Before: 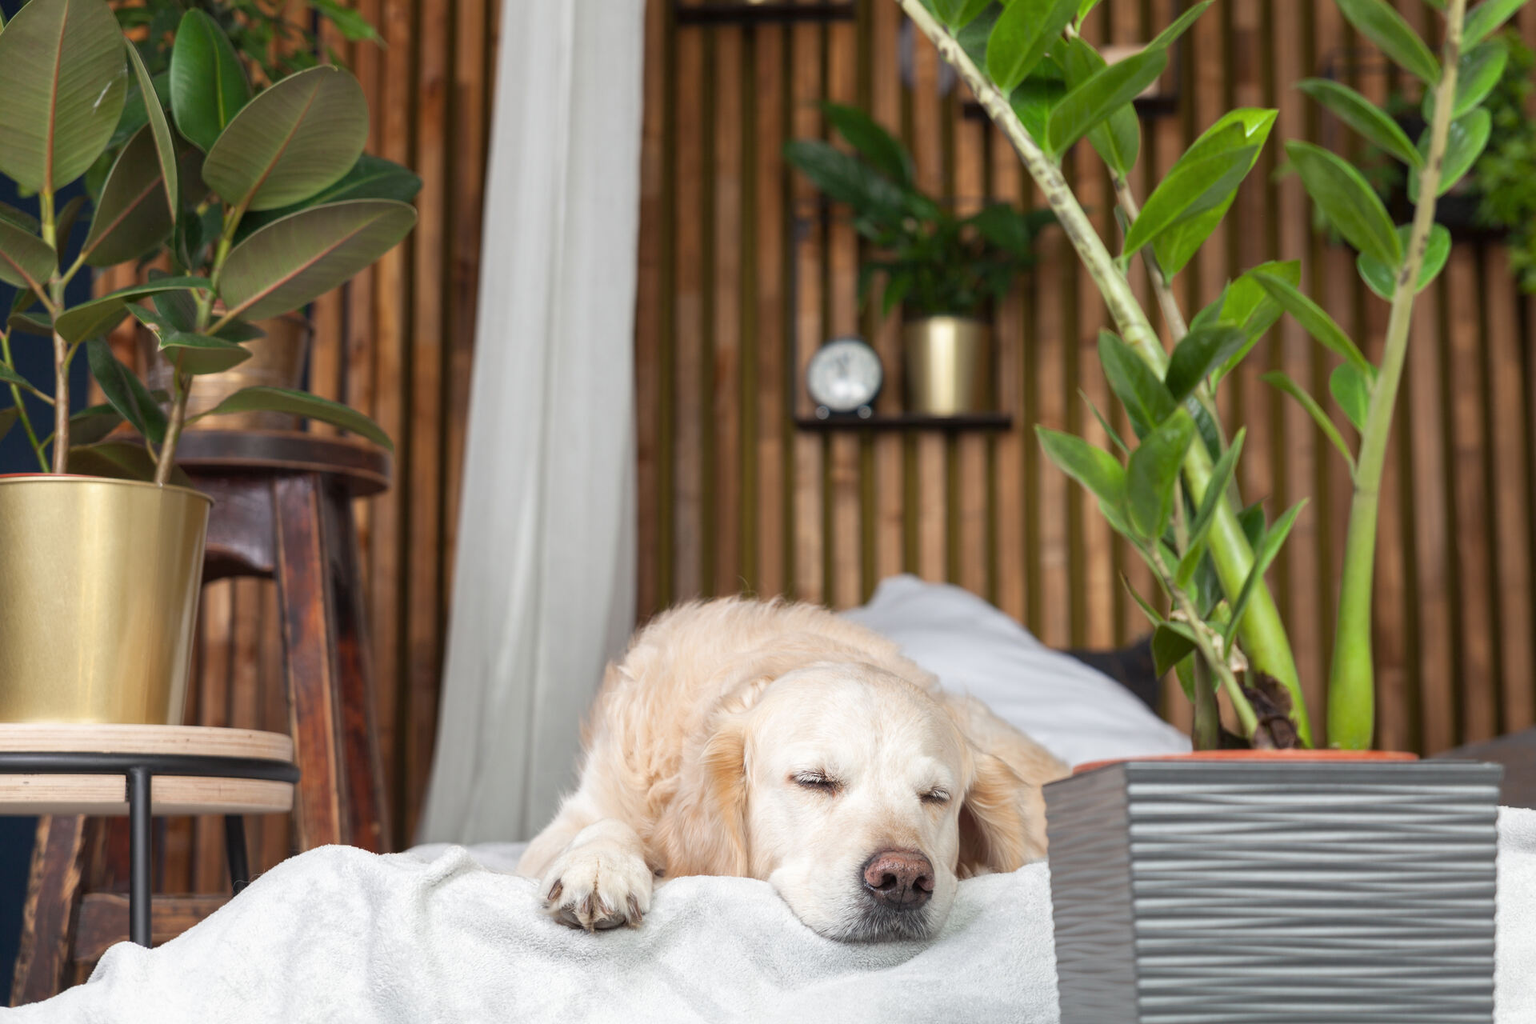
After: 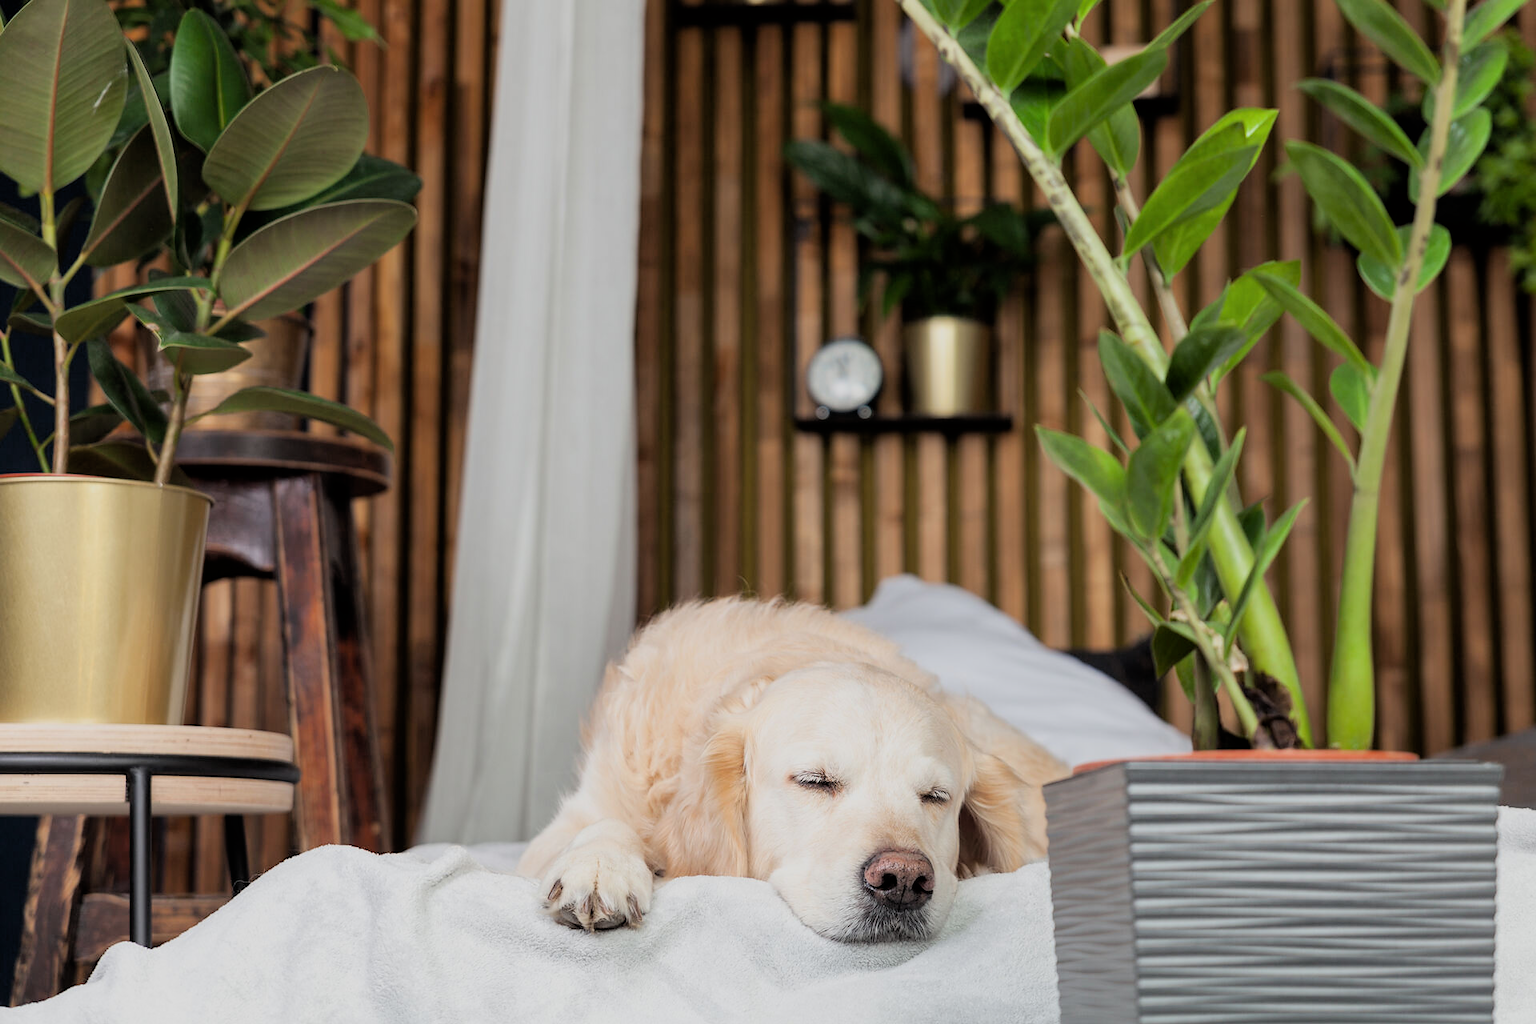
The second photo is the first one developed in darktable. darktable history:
sharpen: radius 1.017, threshold 0.903
filmic rgb: black relative exposure -5.08 EV, white relative exposure 3.98 EV, threshold 2.97 EV, hardness 2.88, contrast 1.097, color science v6 (2022), iterations of high-quality reconstruction 0, enable highlight reconstruction true
